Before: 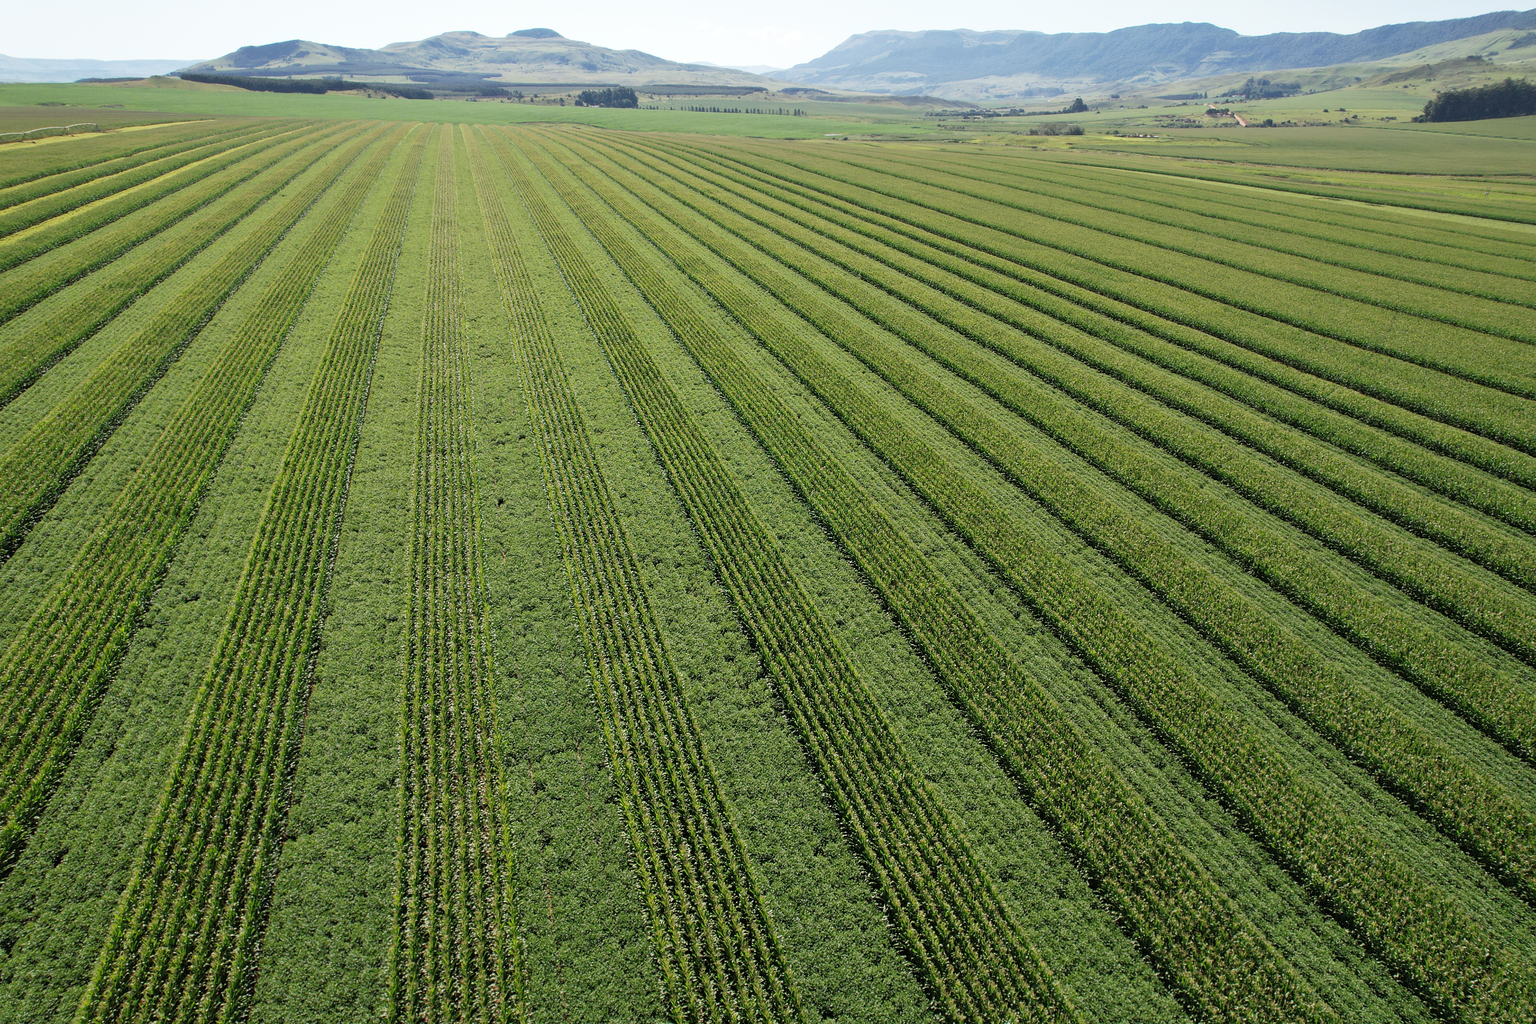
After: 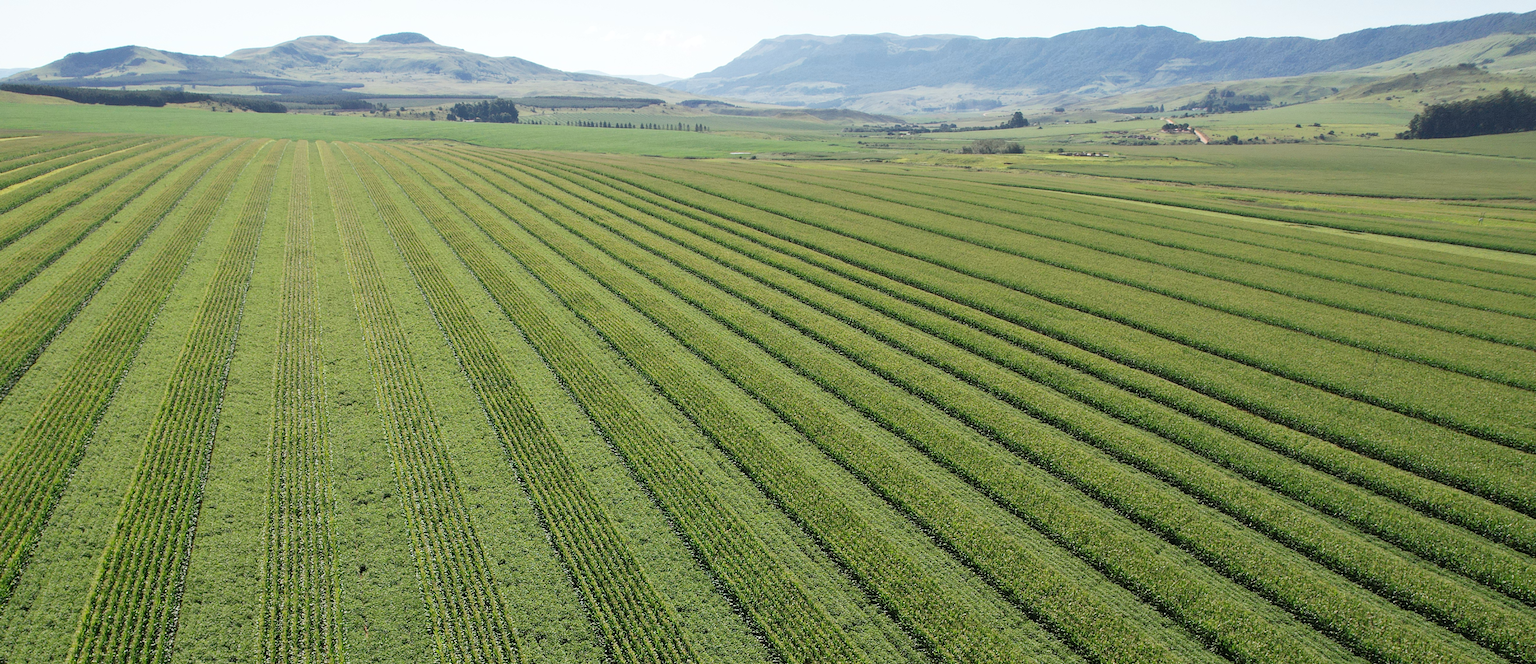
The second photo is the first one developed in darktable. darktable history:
crop and rotate: left 11.801%, bottom 42.786%
